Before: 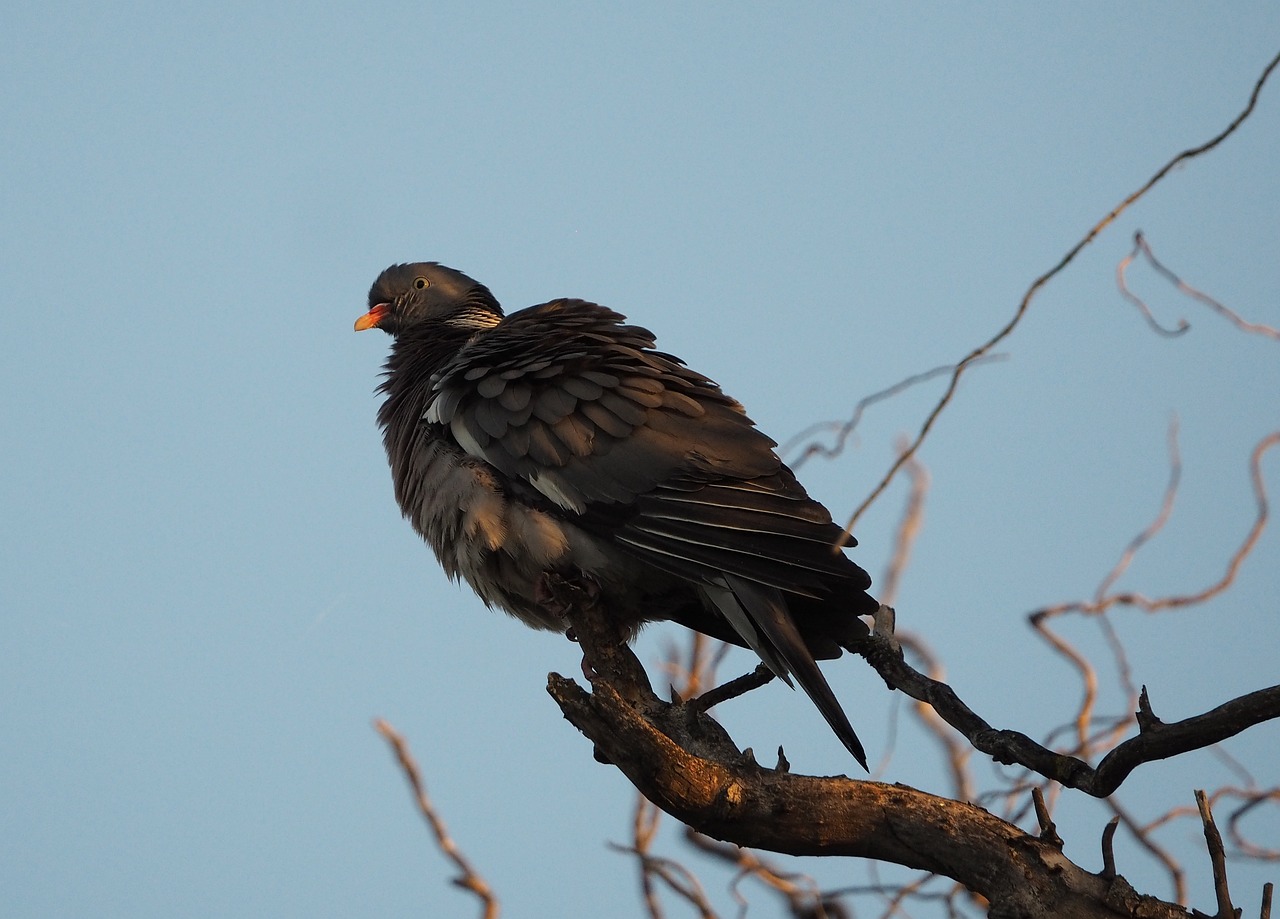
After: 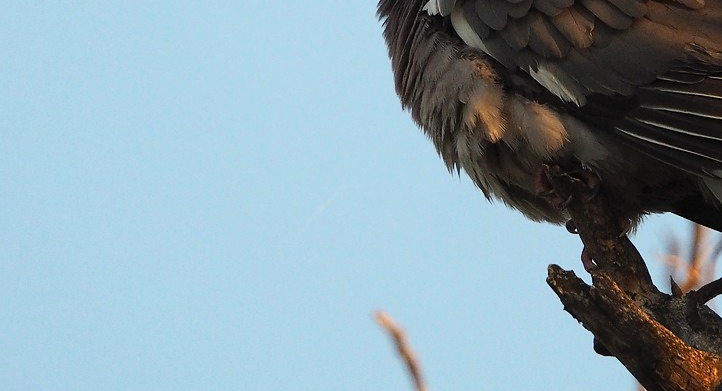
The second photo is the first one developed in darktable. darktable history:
contrast brightness saturation: contrast 0.2, brightness 0.16, saturation 0.22
crop: top 44.483%, right 43.593%, bottom 12.892%
